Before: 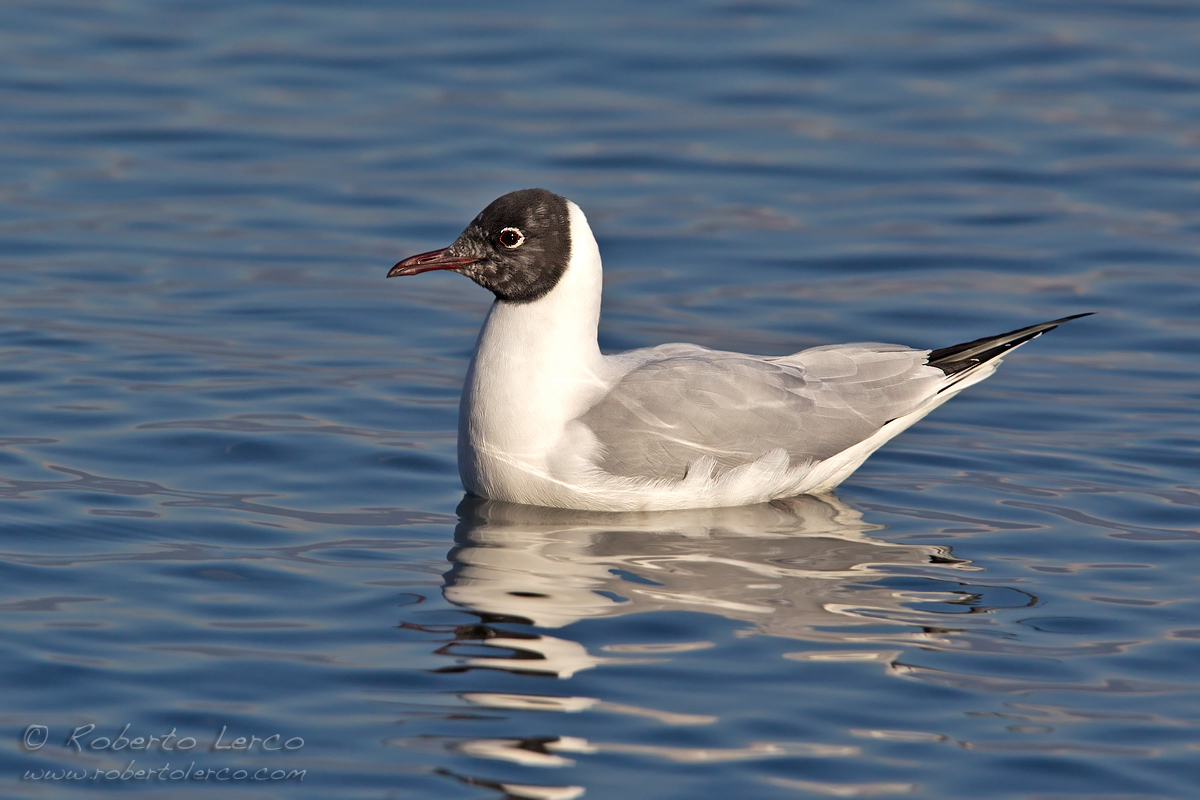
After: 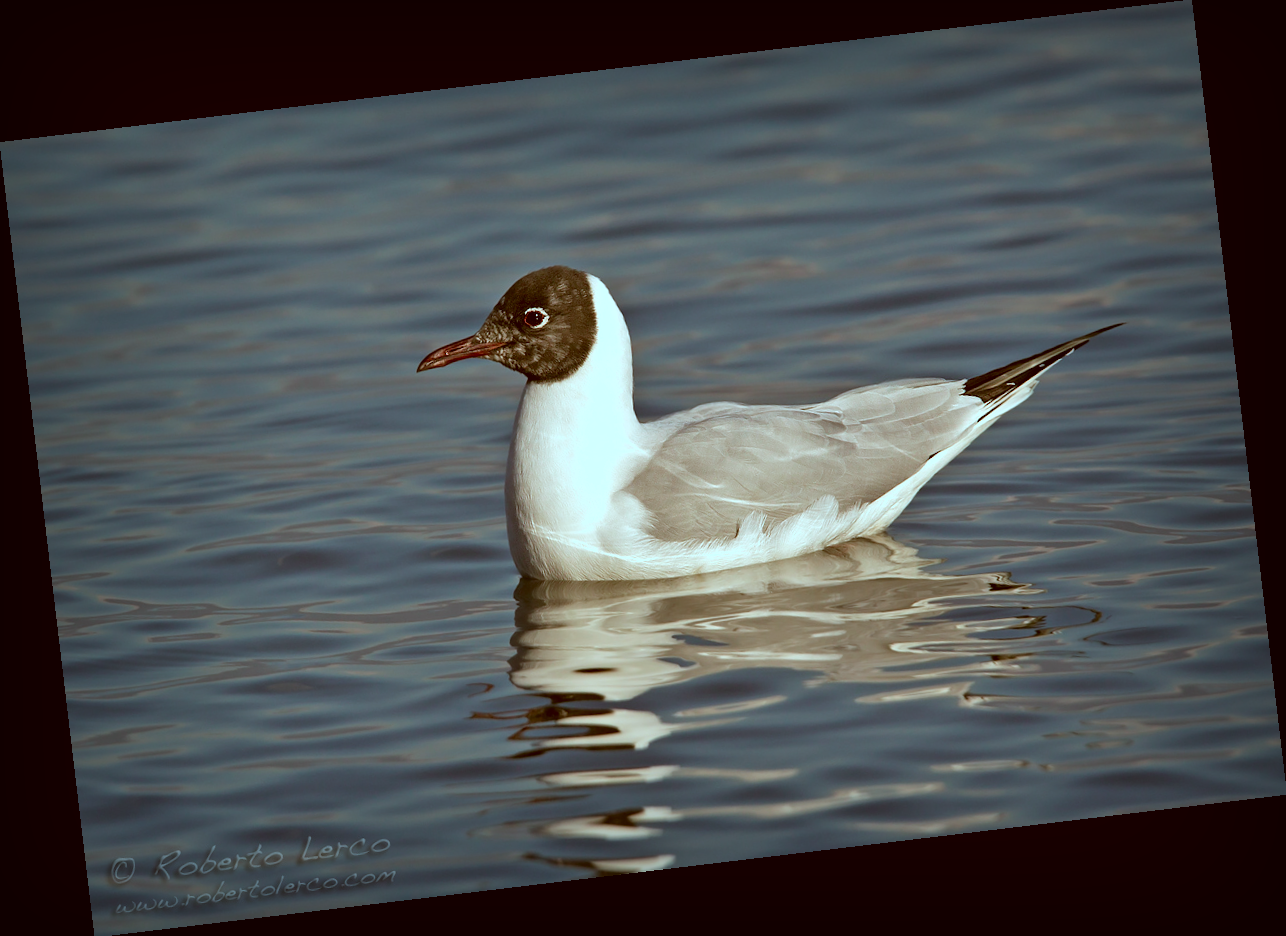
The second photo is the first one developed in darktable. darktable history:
rotate and perspective: rotation -6.83°, automatic cropping off
vignetting: fall-off start 53.2%, brightness -0.594, saturation 0, automatic ratio true, width/height ratio 1.313, shape 0.22, unbound false
color correction: highlights a* -14.62, highlights b* -16.22, shadows a* 10.12, shadows b* 29.4
